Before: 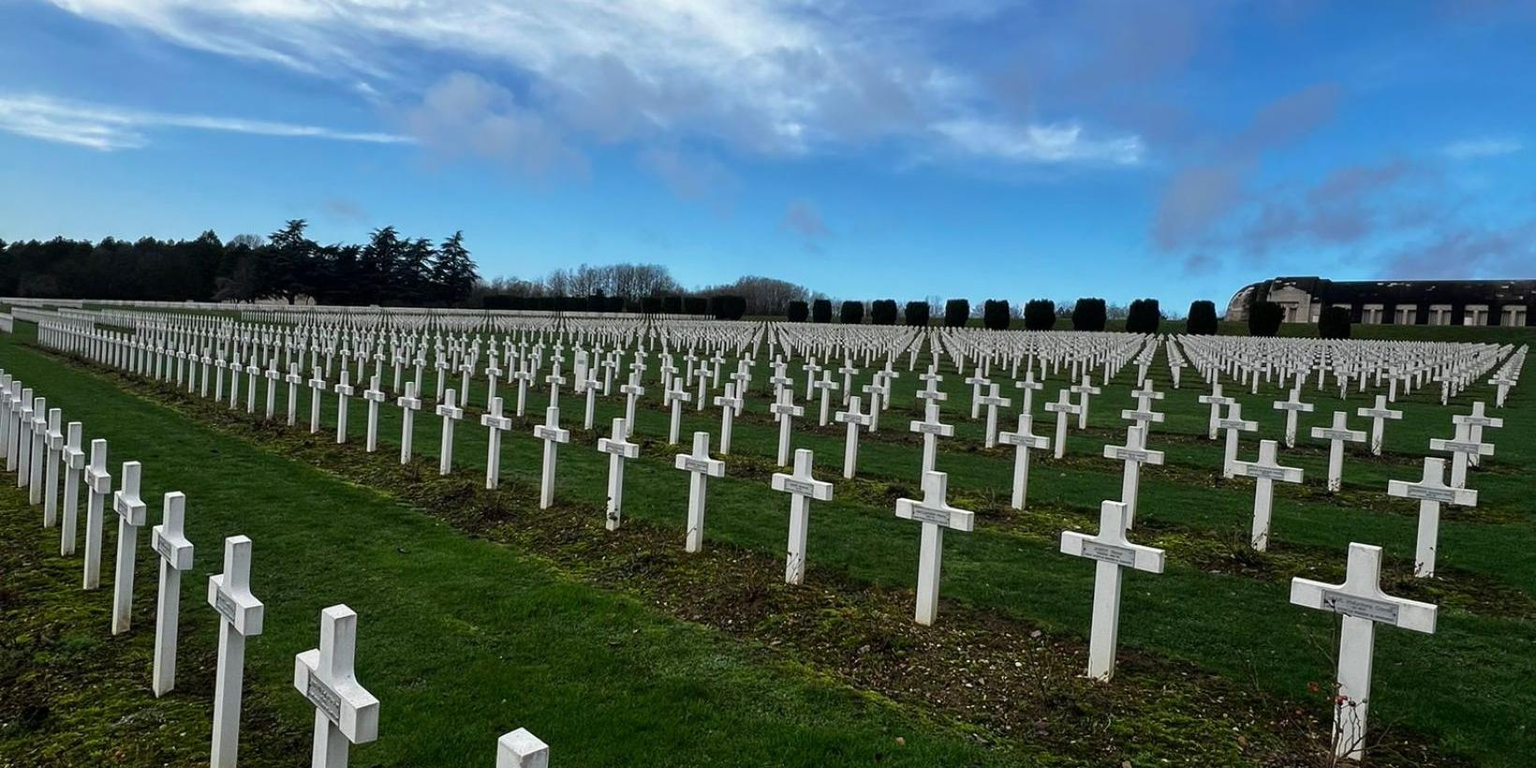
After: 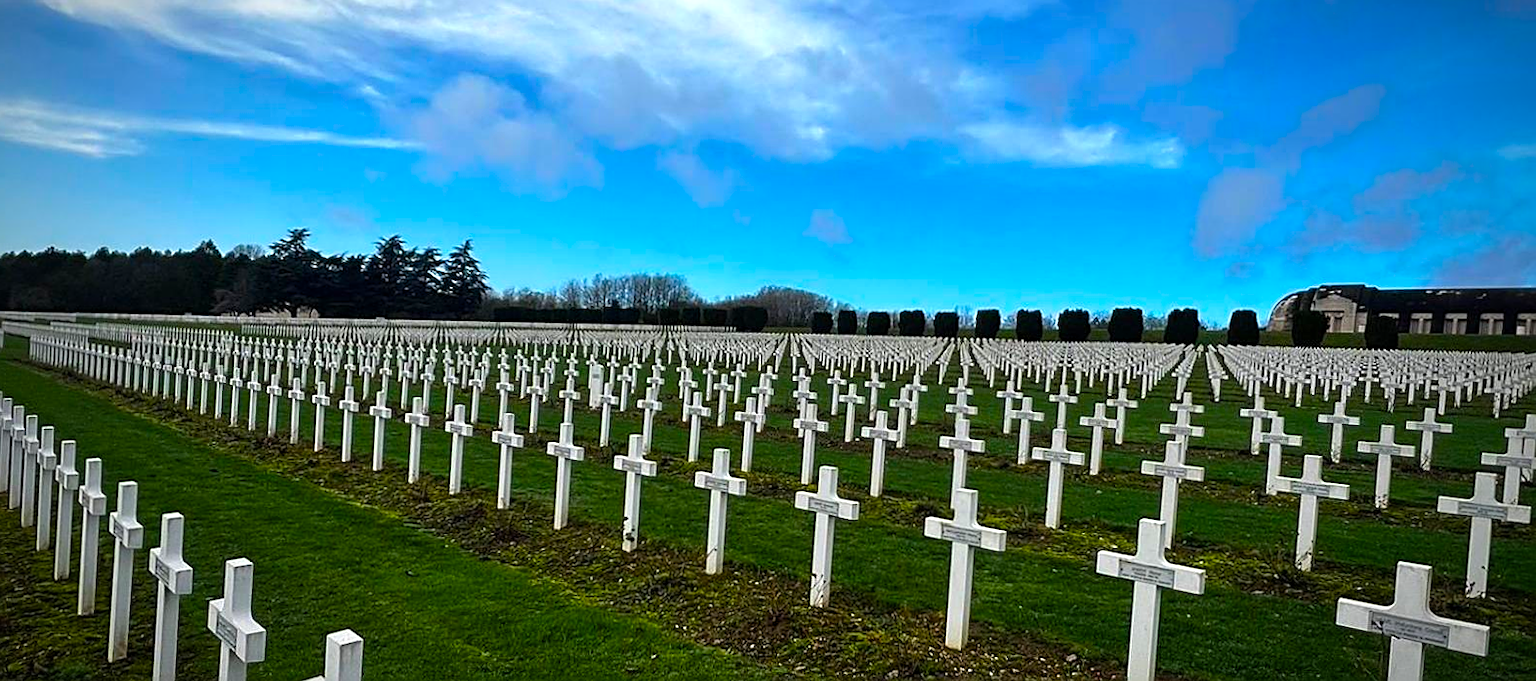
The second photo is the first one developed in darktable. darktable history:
sharpen: on, module defaults
color balance rgb: linear chroma grading › global chroma 15%, perceptual saturation grading › global saturation 30%
crop and rotate: angle 0.2°, left 0.275%, right 3.127%, bottom 14.18%
vignetting: fall-off start 70.97%, brightness -0.584, saturation -0.118, width/height ratio 1.333
exposure: black level correction 0, exposure 0.3 EV, compensate highlight preservation false
